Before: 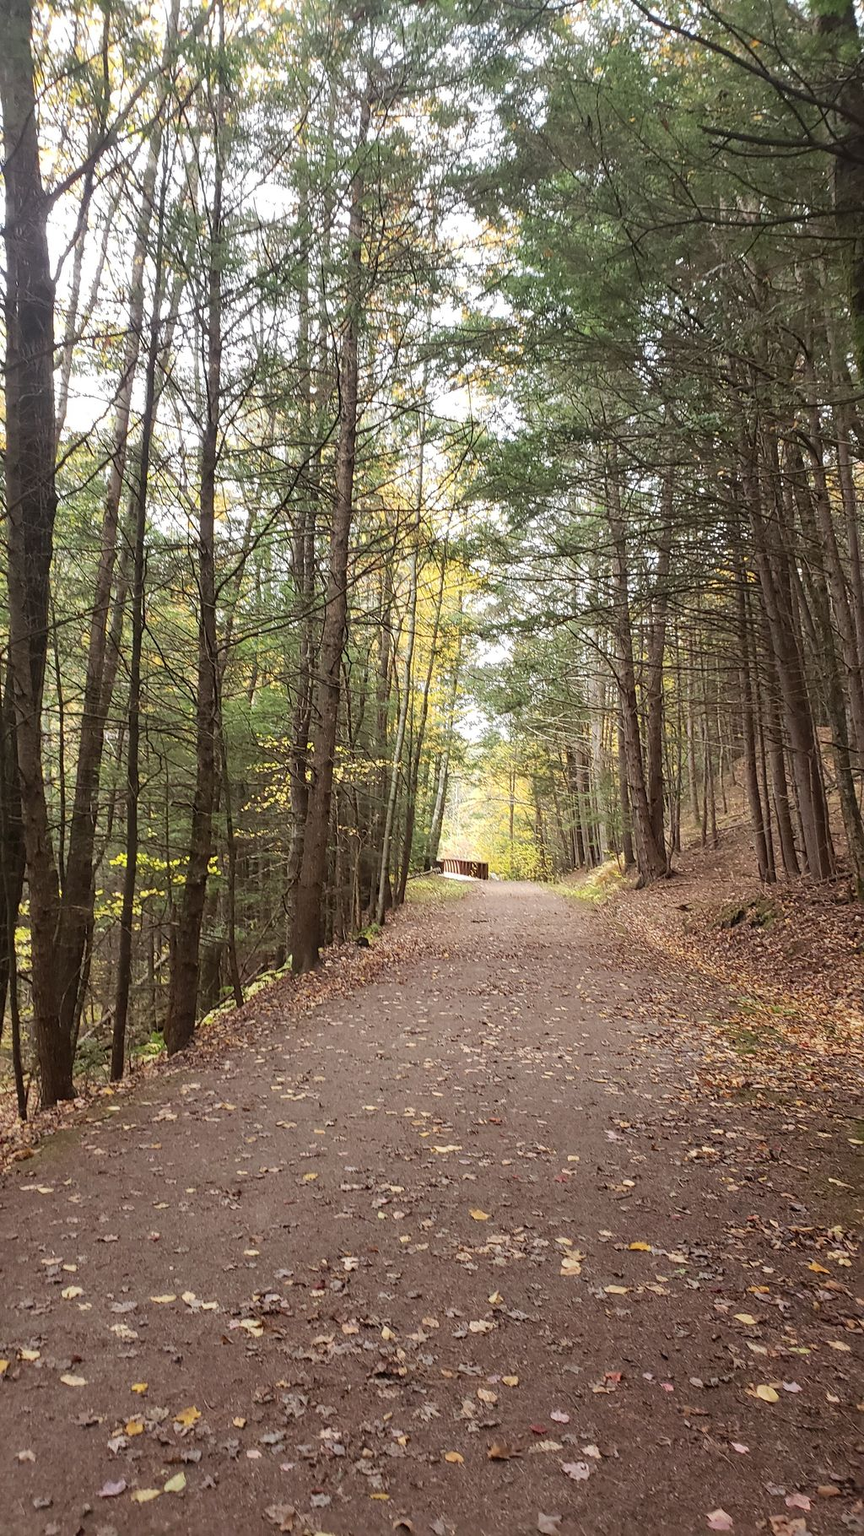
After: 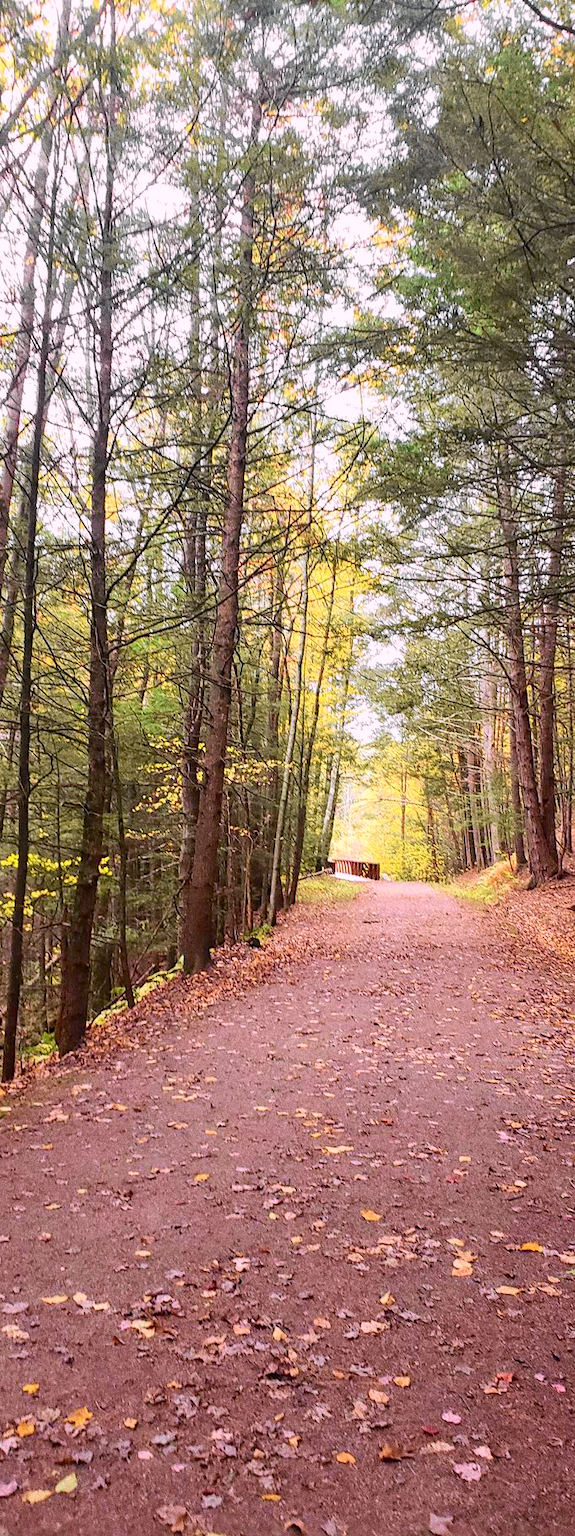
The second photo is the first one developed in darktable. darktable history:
grain: coarseness 0.09 ISO, strength 40%
crop and rotate: left 12.648%, right 20.685%
tone curve: curves: ch0 [(0, 0) (0.071, 0.047) (0.266, 0.26) (0.491, 0.552) (0.753, 0.818) (1, 0.983)]; ch1 [(0, 0) (0.346, 0.307) (0.408, 0.369) (0.463, 0.443) (0.482, 0.493) (0.502, 0.5) (0.517, 0.518) (0.546, 0.587) (0.588, 0.643) (0.651, 0.709) (1, 1)]; ch2 [(0, 0) (0.346, 0.34) (0.434, 0.46) (0.485, 0.494) (0.5, 0.494) (0.517, 0.503) (0.535, 0.545) (0.583, 0.634) (0.625, 0.686) (1, 1)], color space Lab, independent channels, preserve colors none
white balance: red 1.05, blue 1.072
